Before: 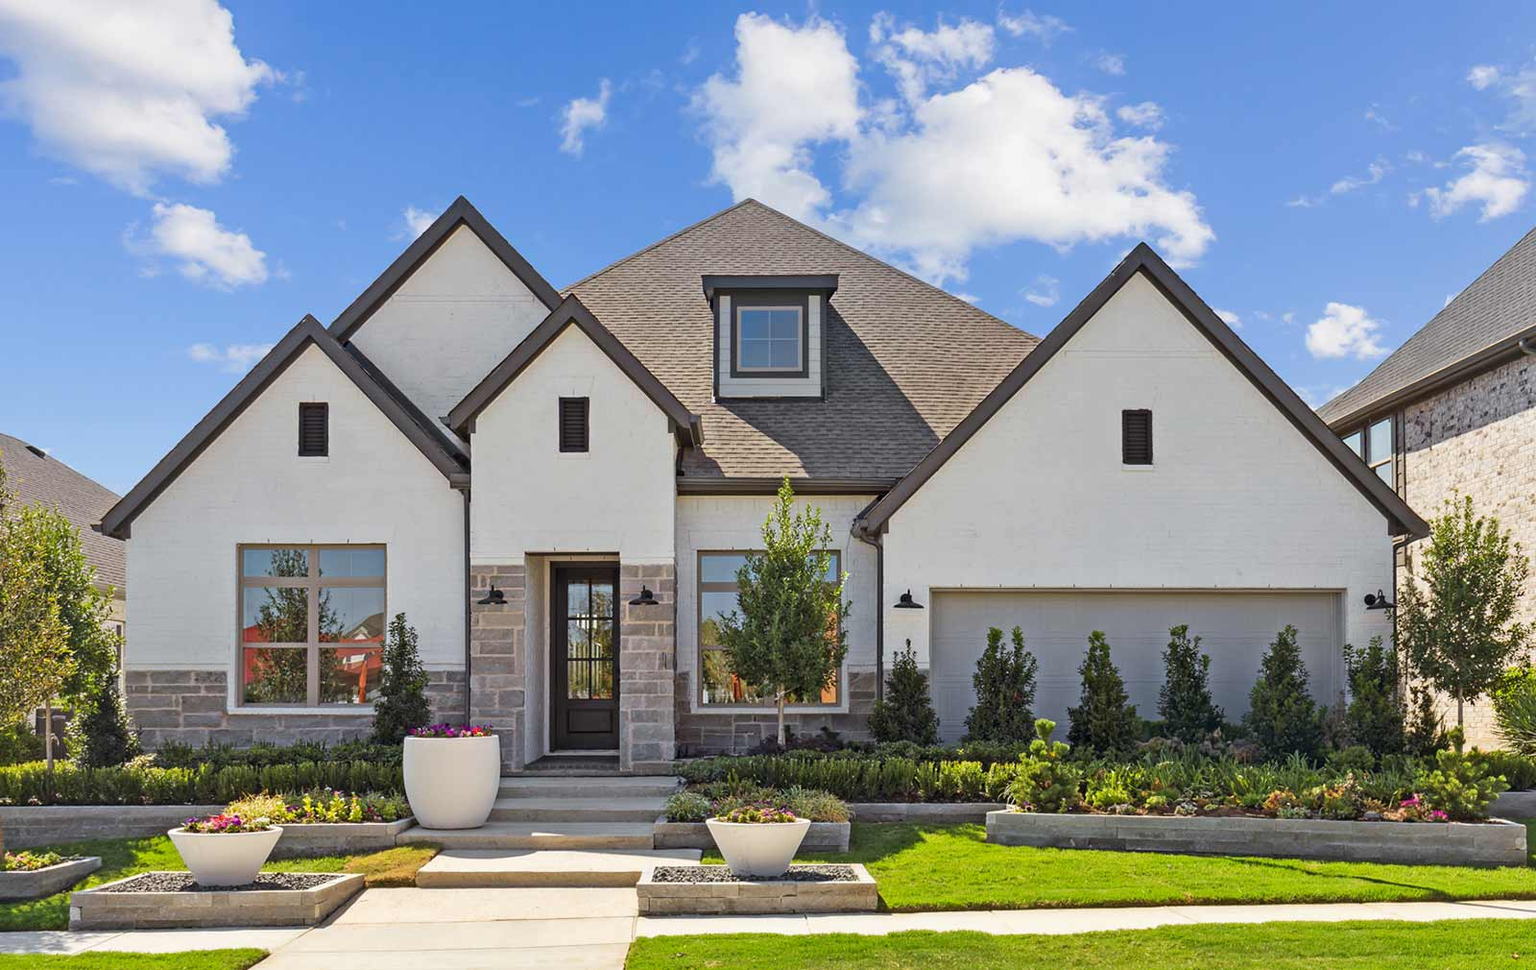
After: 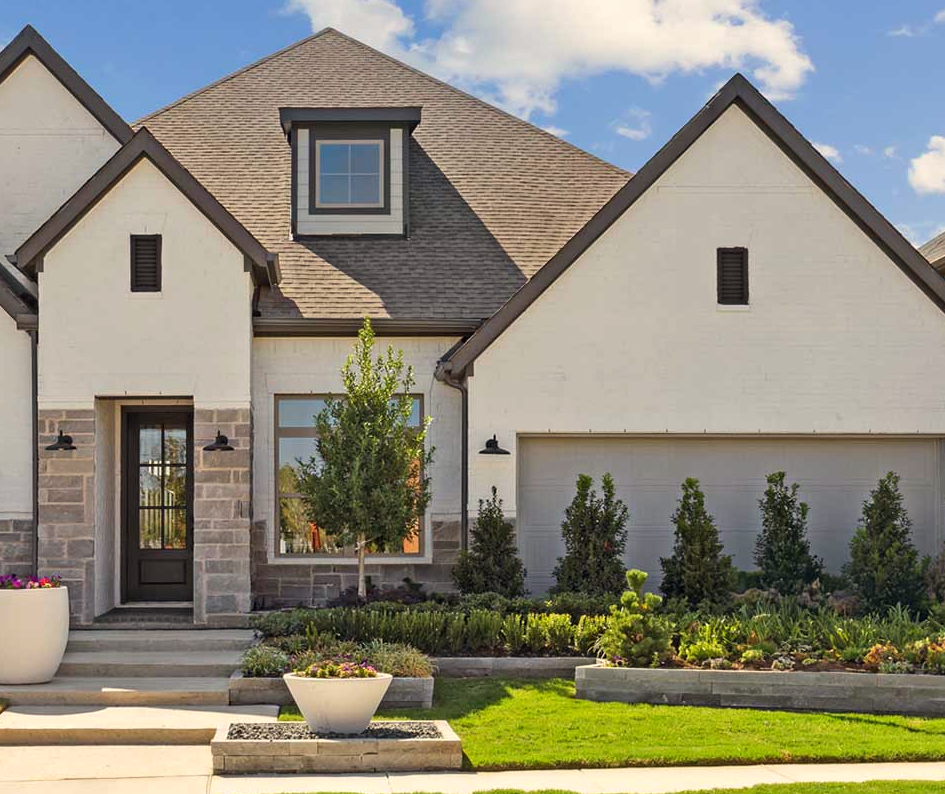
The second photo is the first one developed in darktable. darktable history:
crop and rotate: left 28.256%, top 17.734%, right 12.656%, bottom 3.573%
white balance: red 1.045, blue 0.932
